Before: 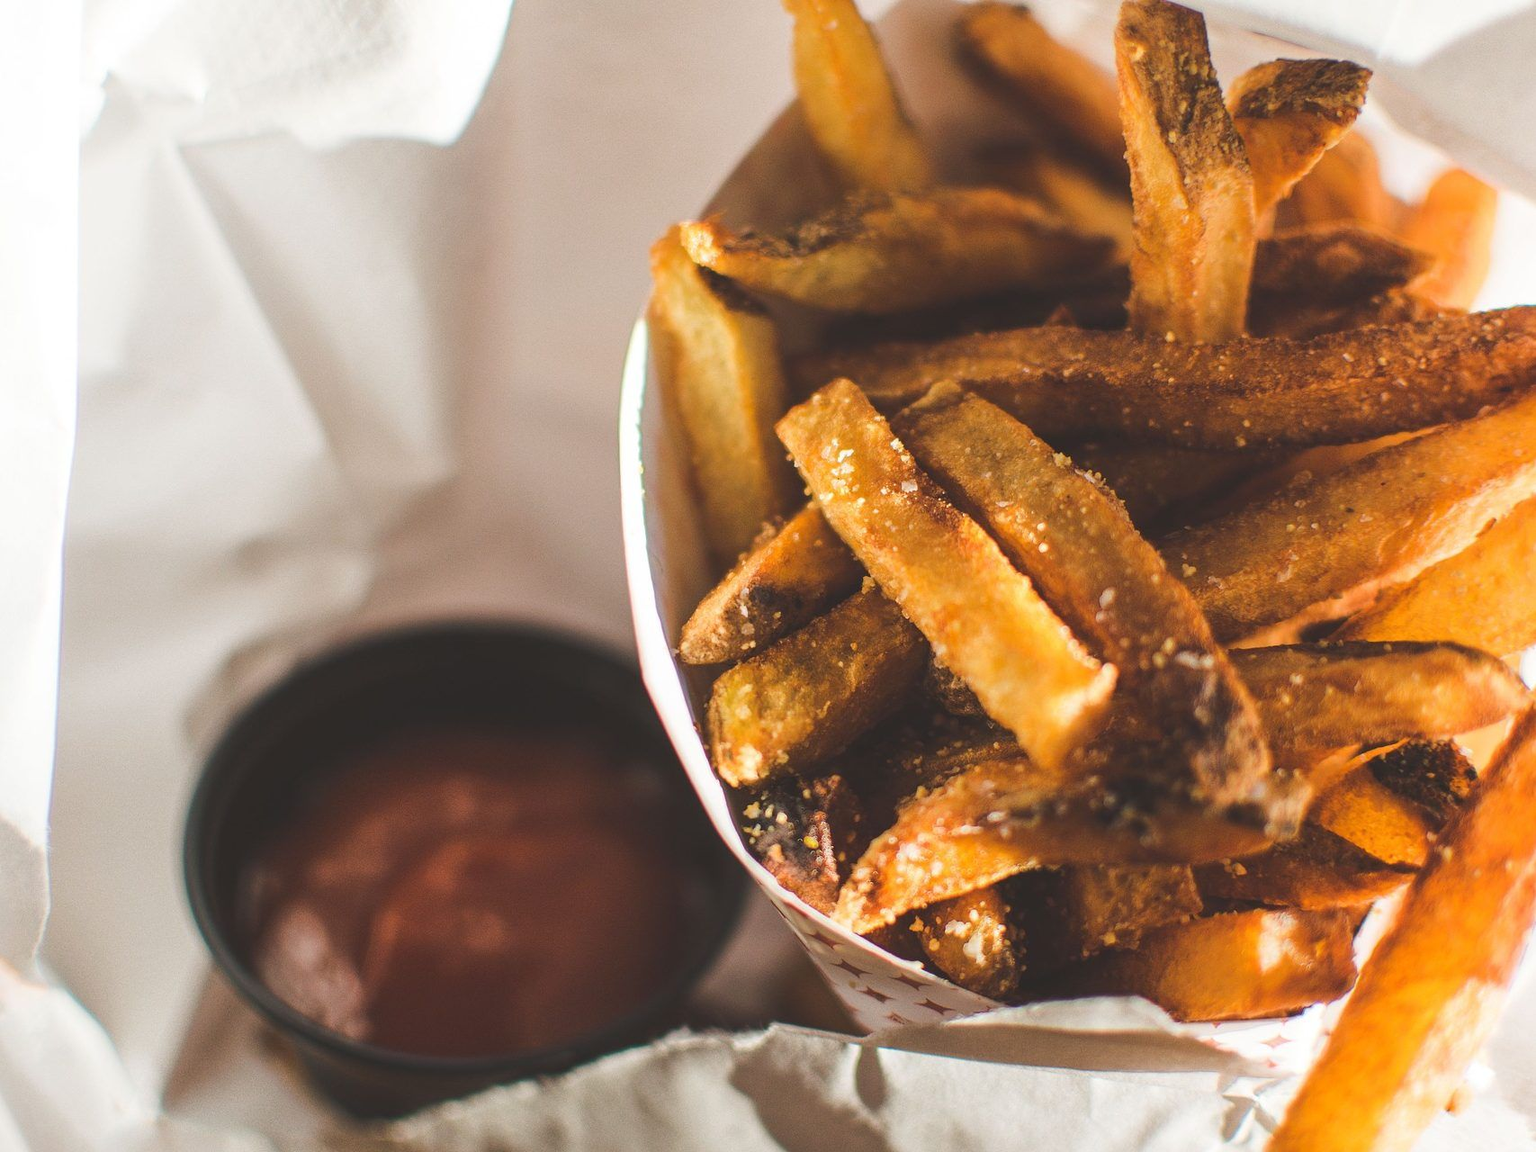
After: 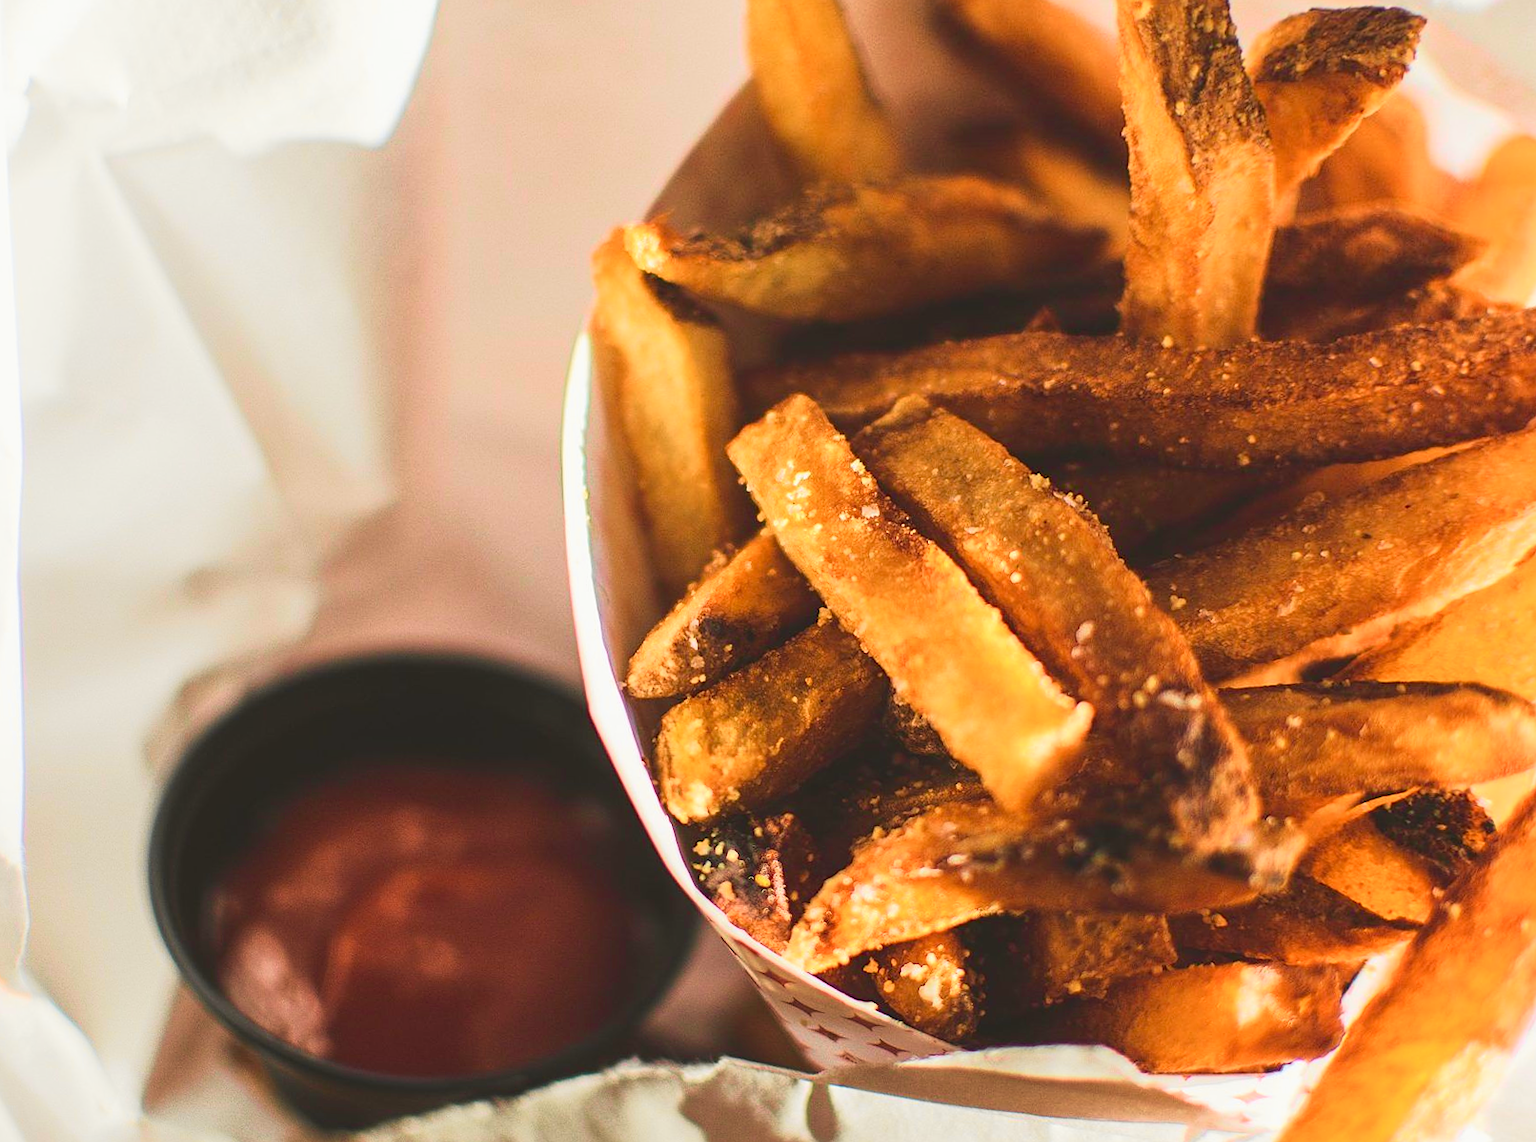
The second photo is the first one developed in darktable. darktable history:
rotate and perspective: rotation 0.062°, lens shift (vertical) 0.115, lens shift (horizontal) -0.133, crop left 0.047, crop right 0.94, crop top 0.061, crop bottom 0.94
tone curve: curves: ch0 [(0, 0.006) (0.037, 0.022) (0.123, 0.105) (0.19, 0.173) (0.277, 0.279) (0.474, 0.517) (0.597, 0.662) (0.687, 0.774) (0.855, 0.891) (1, 0.982)]; ch1 [(0, 0) (0.243, 0.245) (0.422, 0.415) (0.493, 0.498) (0.508, 0.503) (0.531, 0.55) (0.551, 0.582) (0.626, 0.672) (0.694, 0.732) (1, 1)]; ch2 [(0, 0) (0.249, 0.216) (0.356, 0.329) (0.424, 0.442) (0.476, 0.477) (0.498, 0.503) (0.517, 0.524) (0.532, 0.547) (0.562, 0.592) (0.614, 0.657) (0.706, 0.748) (0.808, 0.809) (0.991, 0.968)], color space Lab, independent channels, preserve colors none
velvia: on, module defaults
sharpen: amount 0.2
